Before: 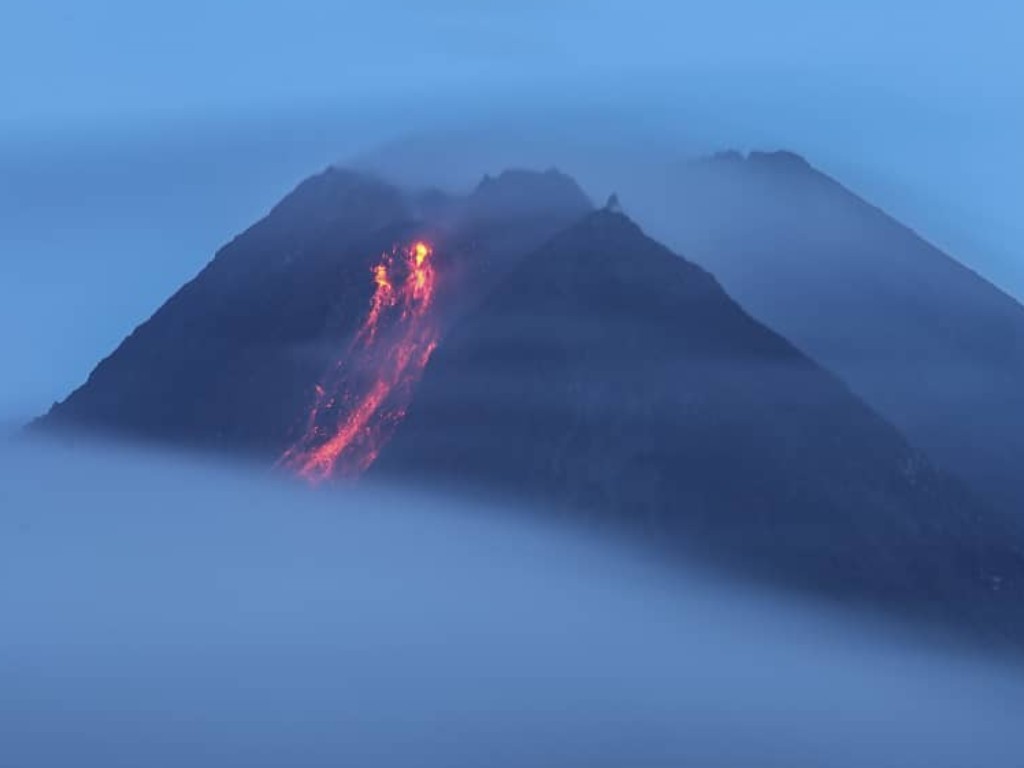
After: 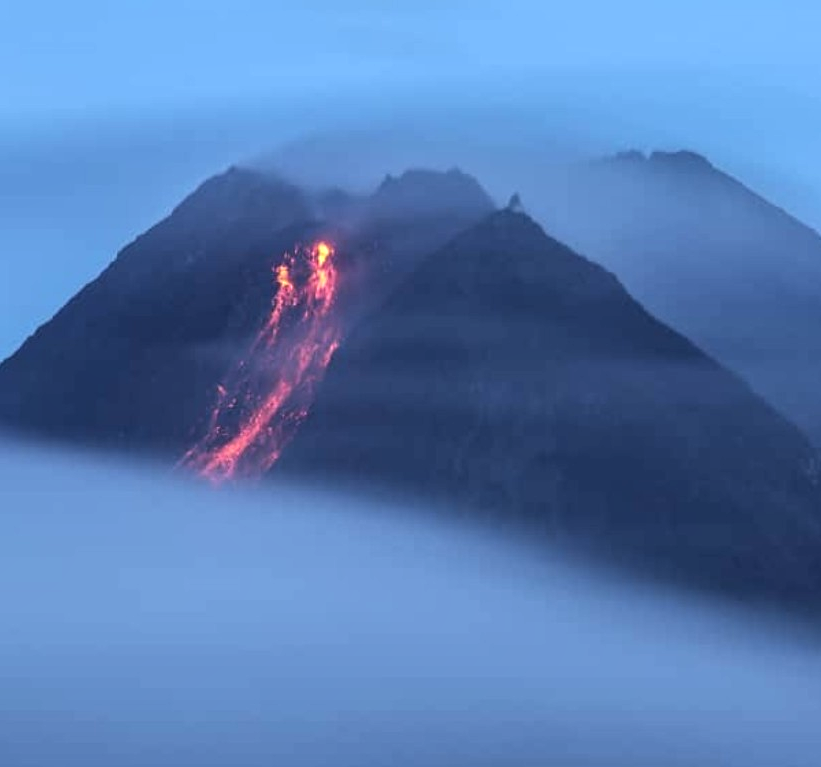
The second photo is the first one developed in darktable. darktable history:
local contrast: on, module defaults
crop and rotate: left 9.597%, right 10.195%
tone equalizer: -8 EV -0.417 EV, -7 EV -0.389 EV, -6 EV -0.333 EV, -5 EV -0.222 EV, -3 EV 0.222 EV, -2 EV 0.333 EV, -1 EV 0.389 EV, +0 EV 0.417 EV, edges refinement/feathering 500, mask exposure compensation -1.57 EV, preserve details no
